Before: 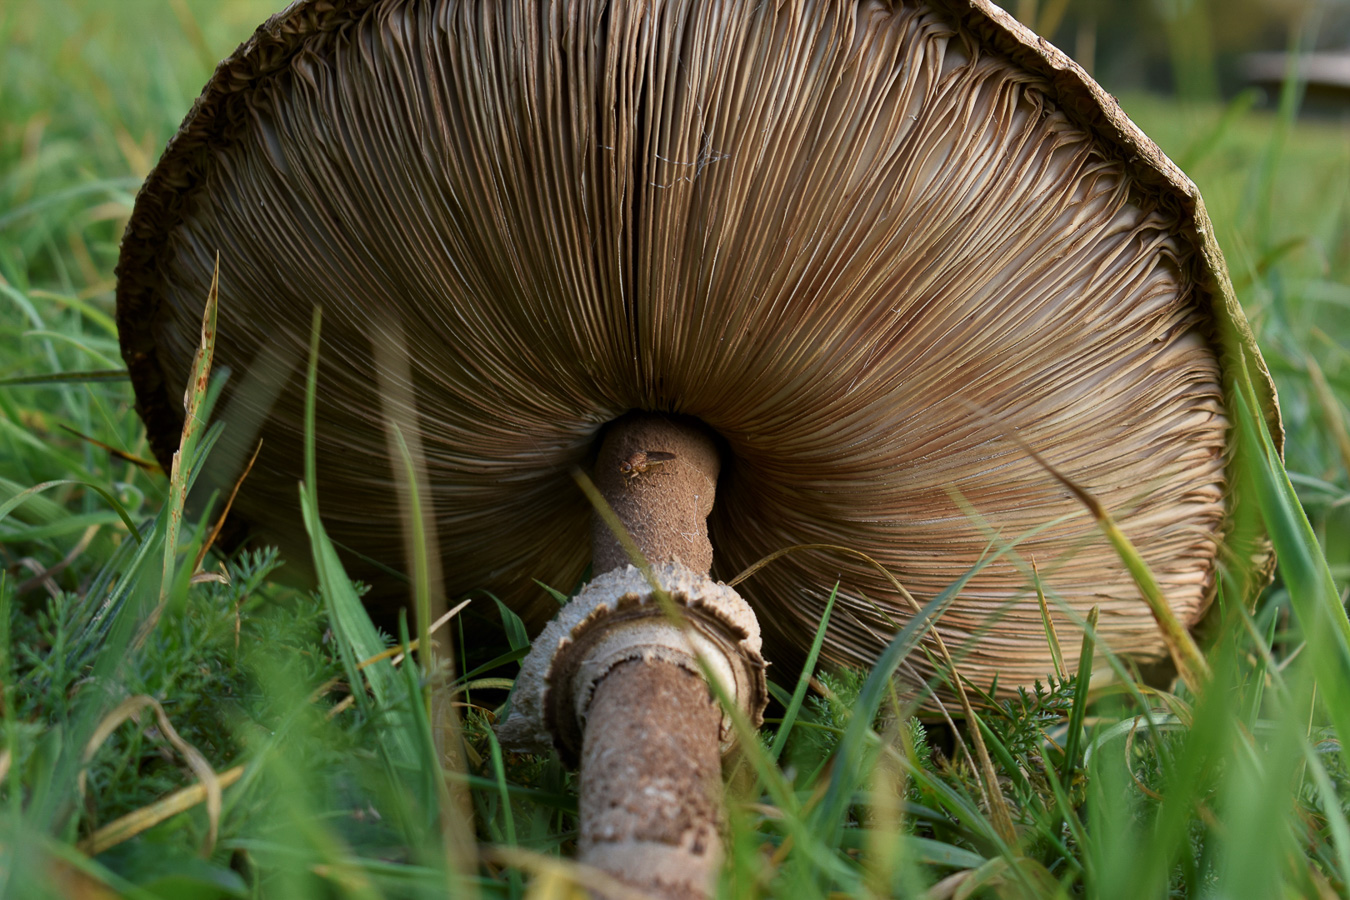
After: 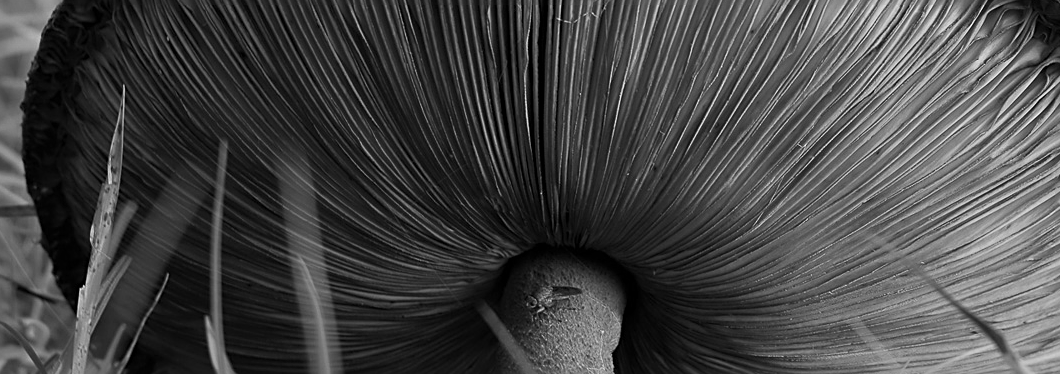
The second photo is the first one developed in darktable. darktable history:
sharpen: on, module defaults
crop: left 7.036%, top 18.398%, right 14.379%, bottom 40.043%
monochrome: a -71.75, b 75.82
